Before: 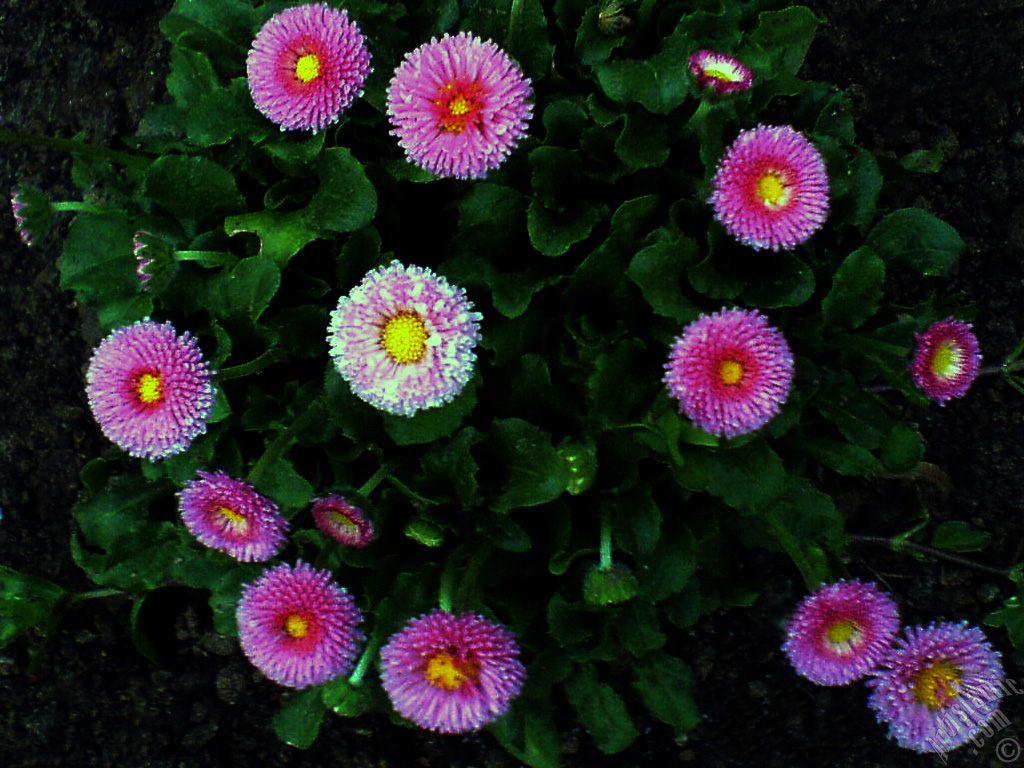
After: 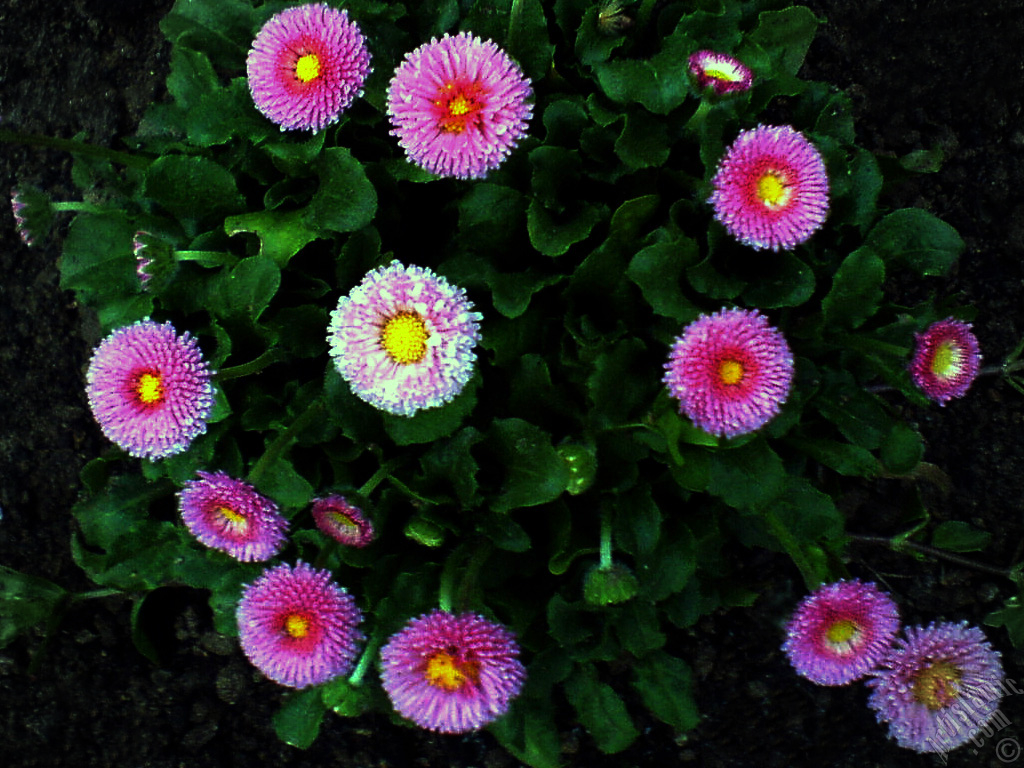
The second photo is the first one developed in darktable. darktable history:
vignetting: unbound false
exposure: exposure 0.29 EV, compensate highlight preservation false
